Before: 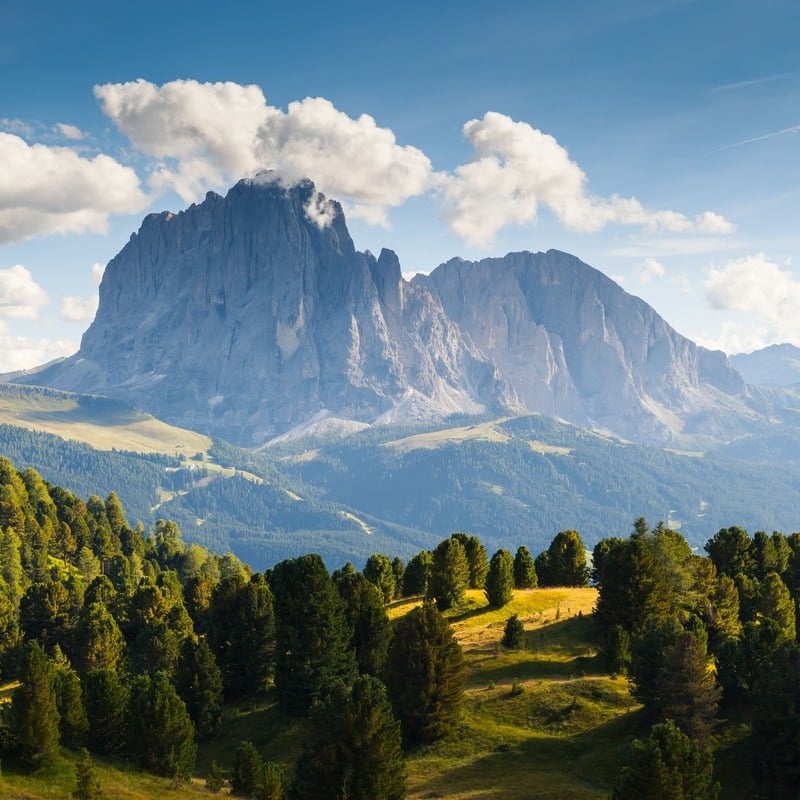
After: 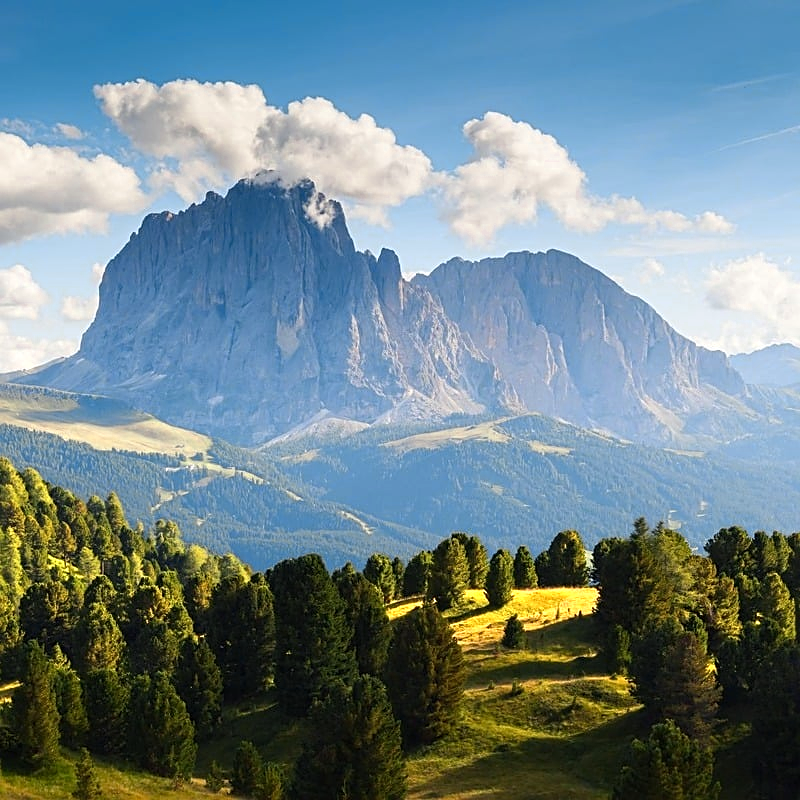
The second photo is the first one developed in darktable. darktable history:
color zones: curves: ch0 [(0.004, 0.305) (0.261, 0.623) (0.389, 0.399) (0.708, 0.571) (0.947, 0.34)]; ch1 [(0.025, 0.645) (0.229, 0.584) (0.326, 0.551) (0.484, 0.262) (0.757, 0.643)]
sharpen: on, module defaults
